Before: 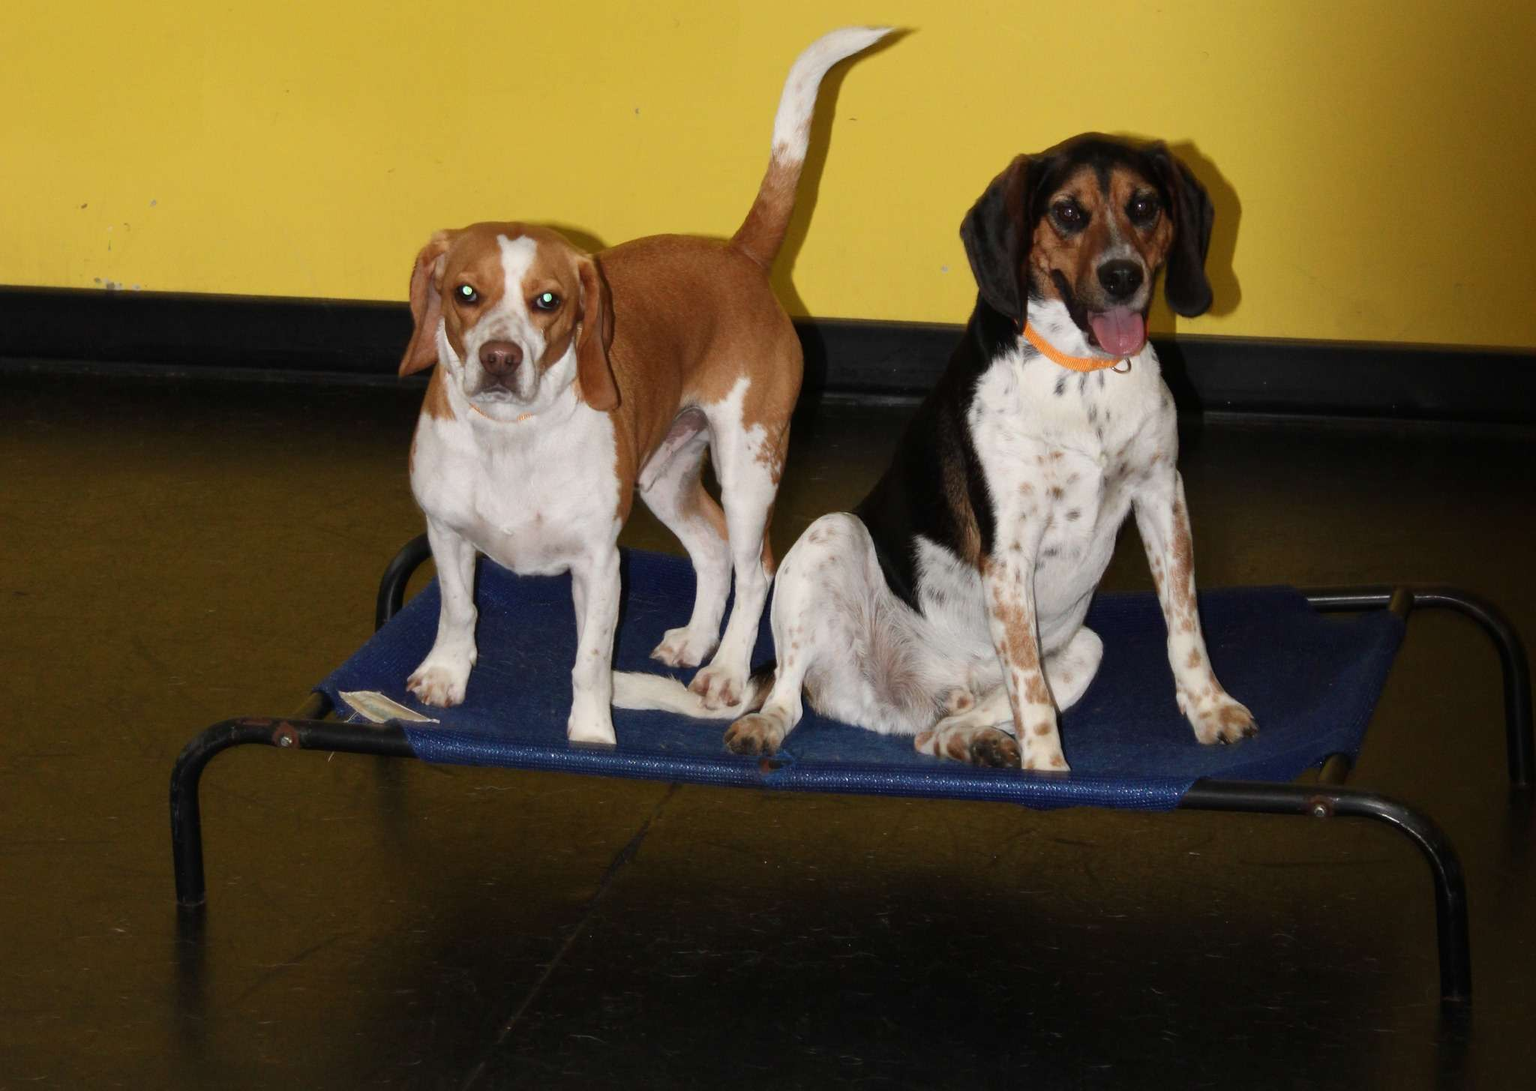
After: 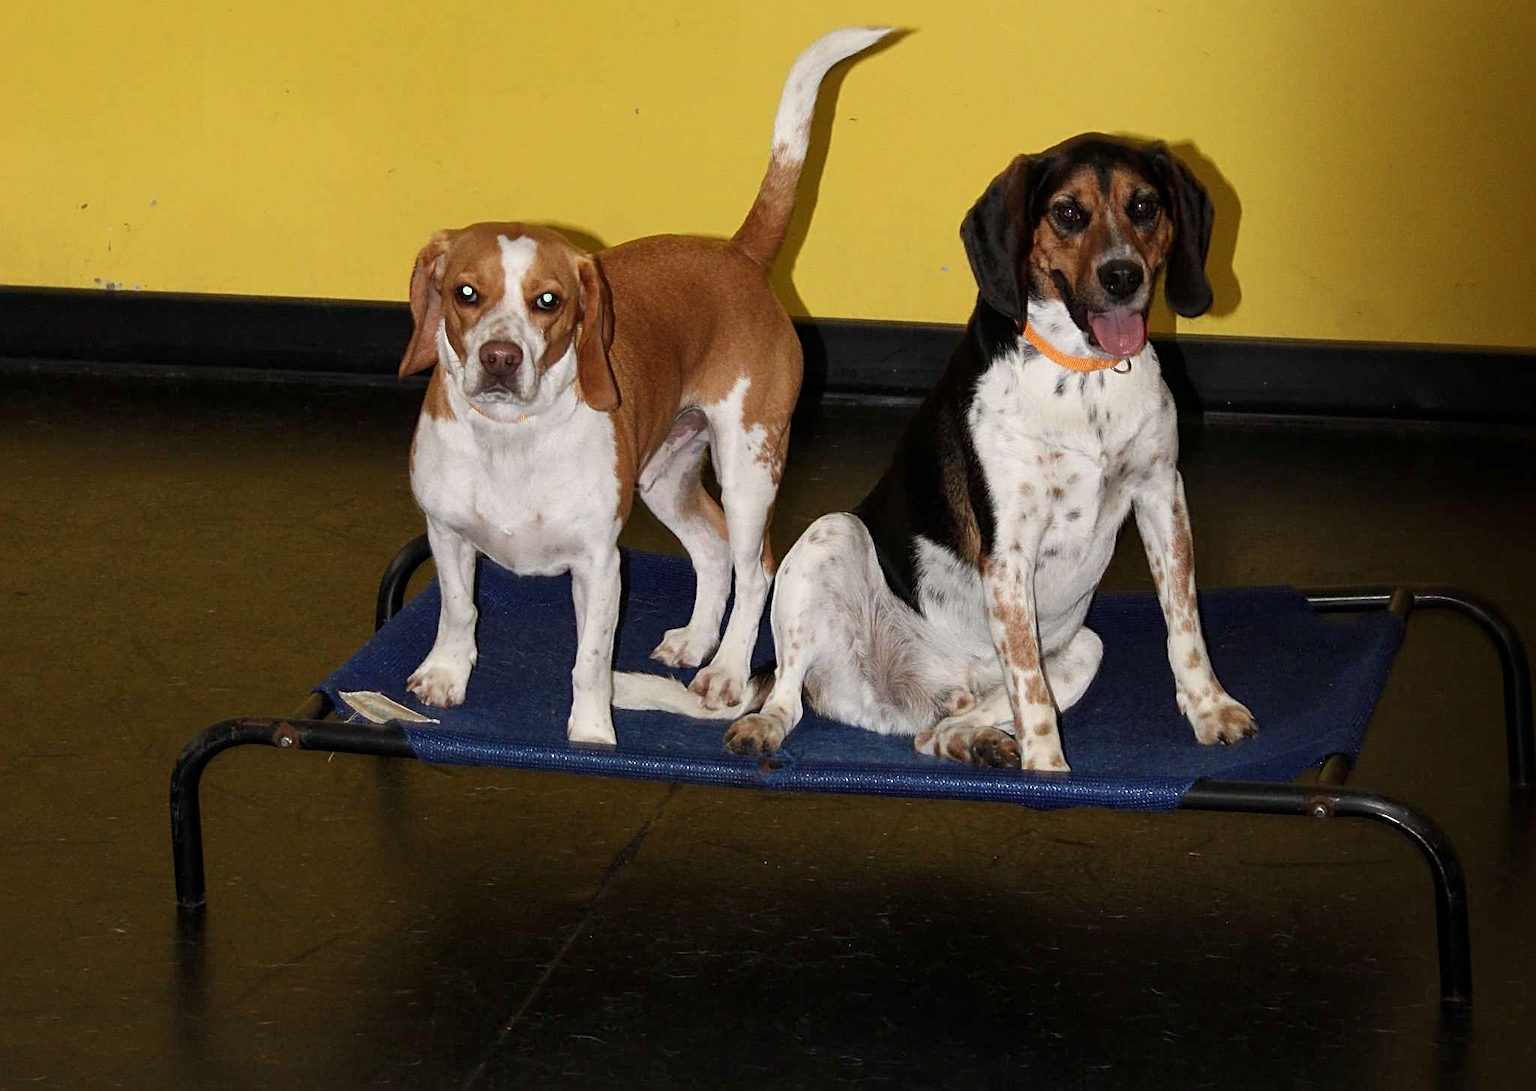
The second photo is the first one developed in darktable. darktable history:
sharpen: radius 2.531, amount 0.628
local contrast: highlights 100%, shadows 100%, detail 120%, midtone range 0.2
